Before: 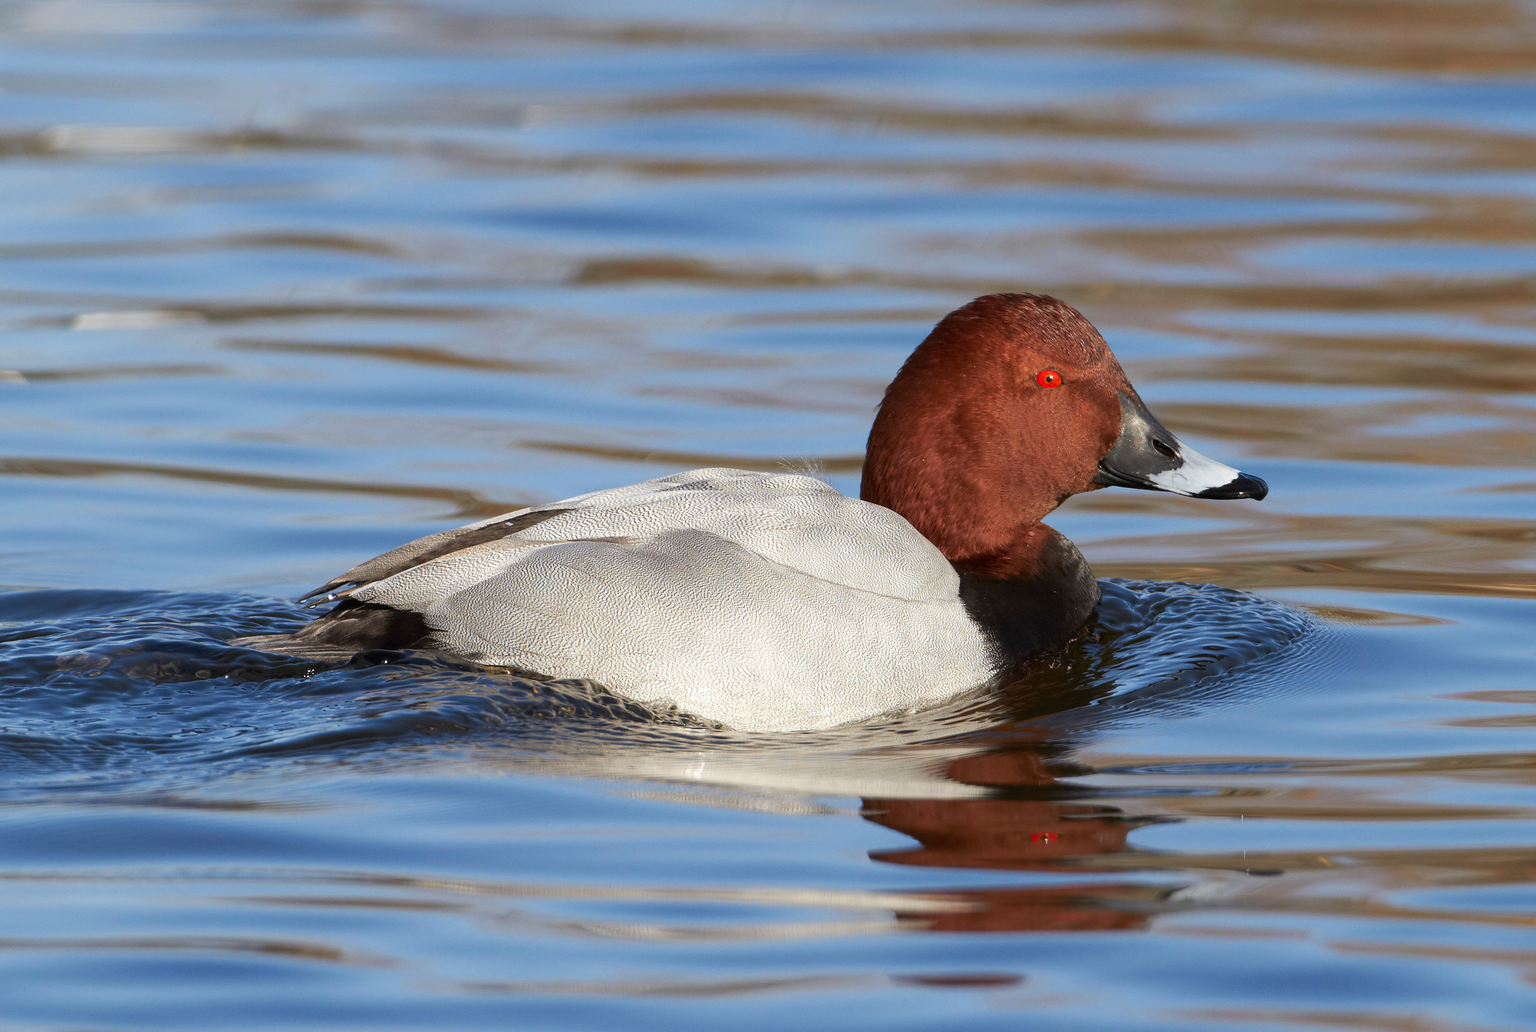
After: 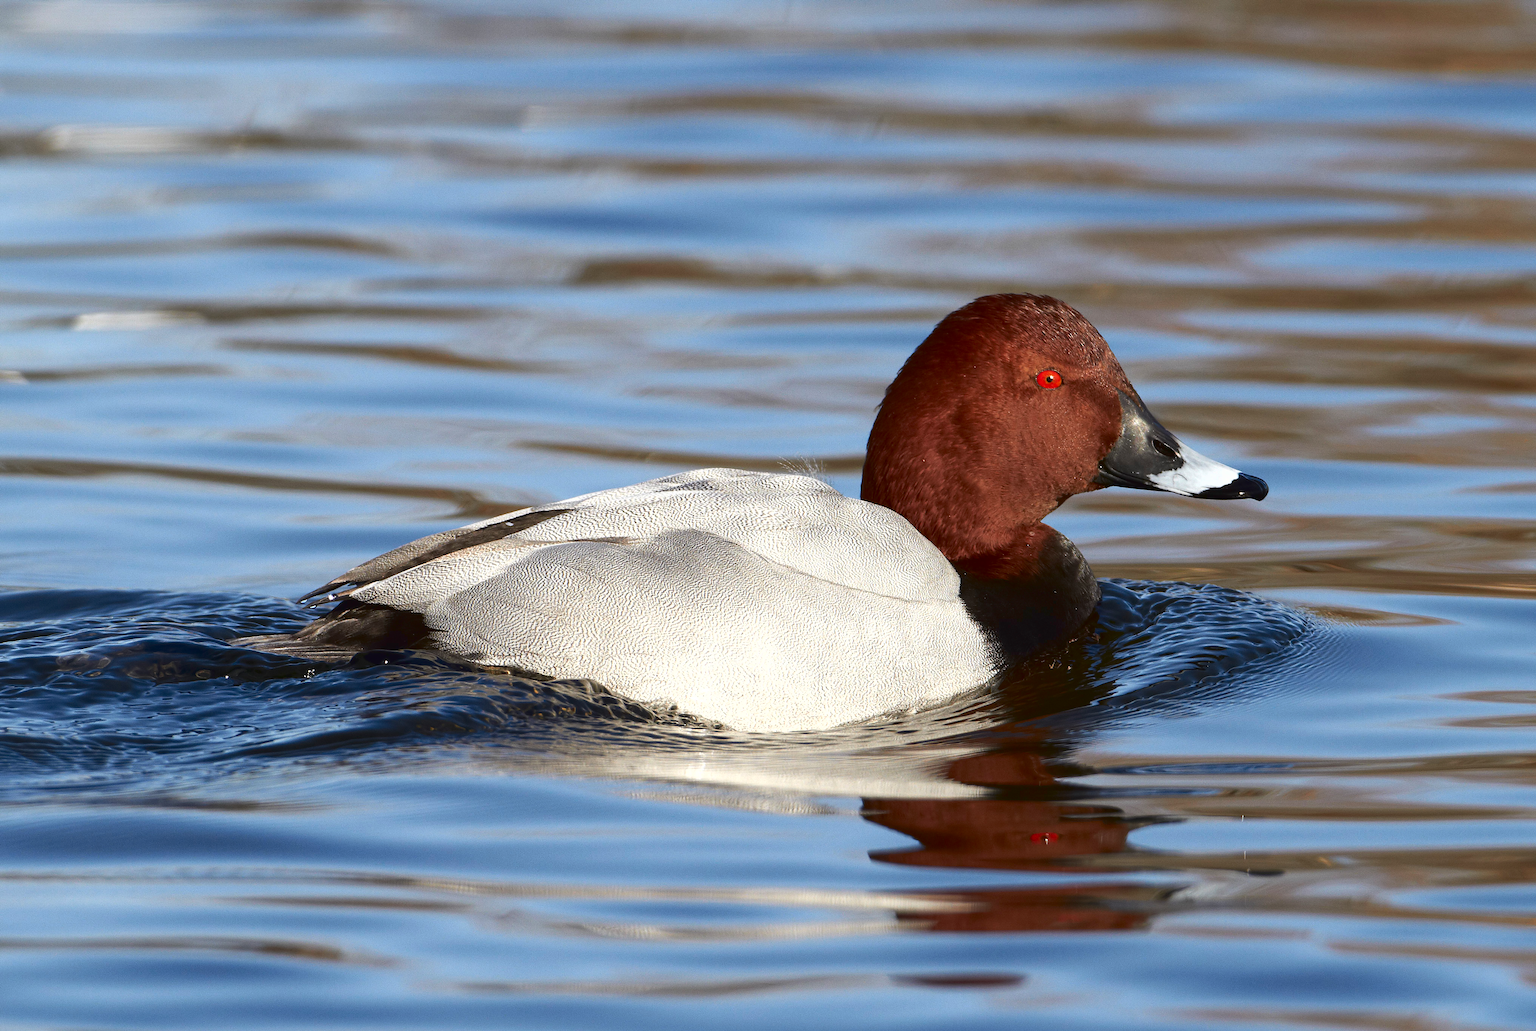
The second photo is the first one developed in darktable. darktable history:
tone curve: curves: ch0 [(0, 0.081) (0.483, 0.453) (0.881, 0.992)]
fill light: exposure -2 EV, width 8.6
